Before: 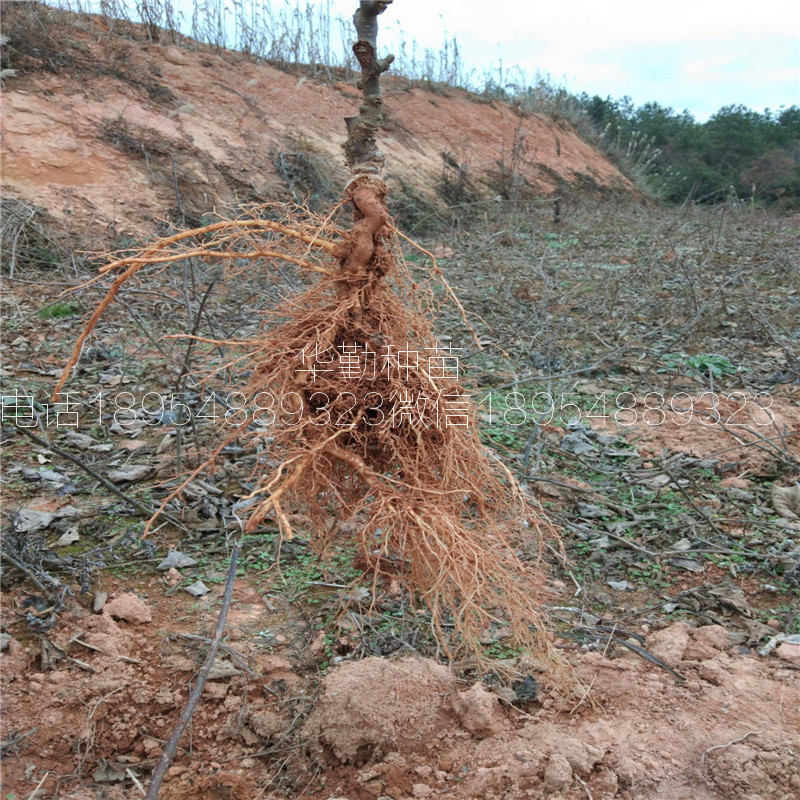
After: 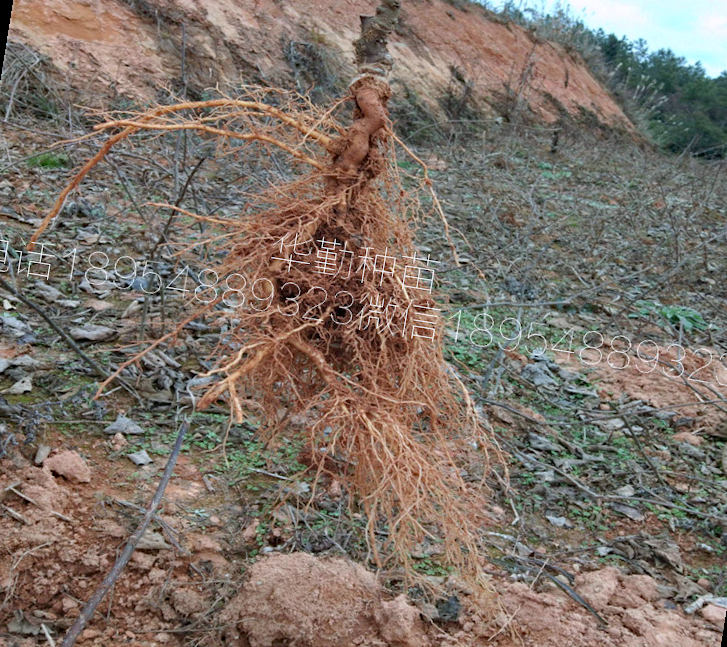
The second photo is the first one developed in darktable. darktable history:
crop: left 9.712%, top 16.928%, right 10.845%, bottom 12.332%
rotate and perspective: rotation 9.12°, automatic cropping off
white balance: red 0.98, blue 1.034
haze removal: strength 0.29, distance 0.25, compatibility mode true, adaptive false
